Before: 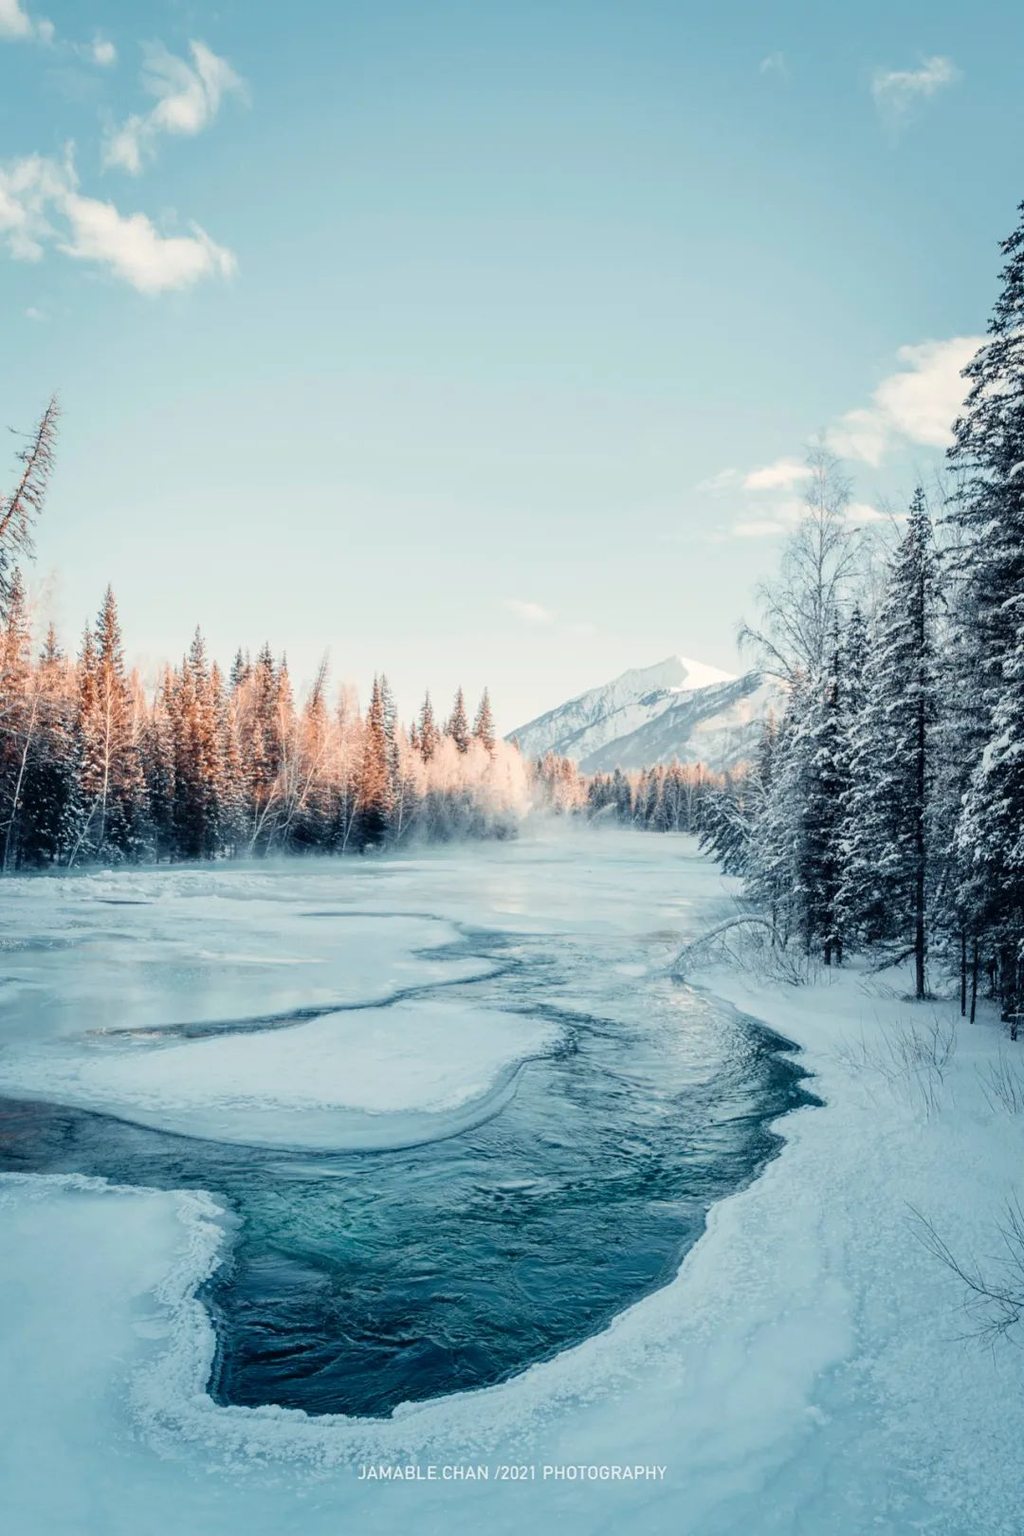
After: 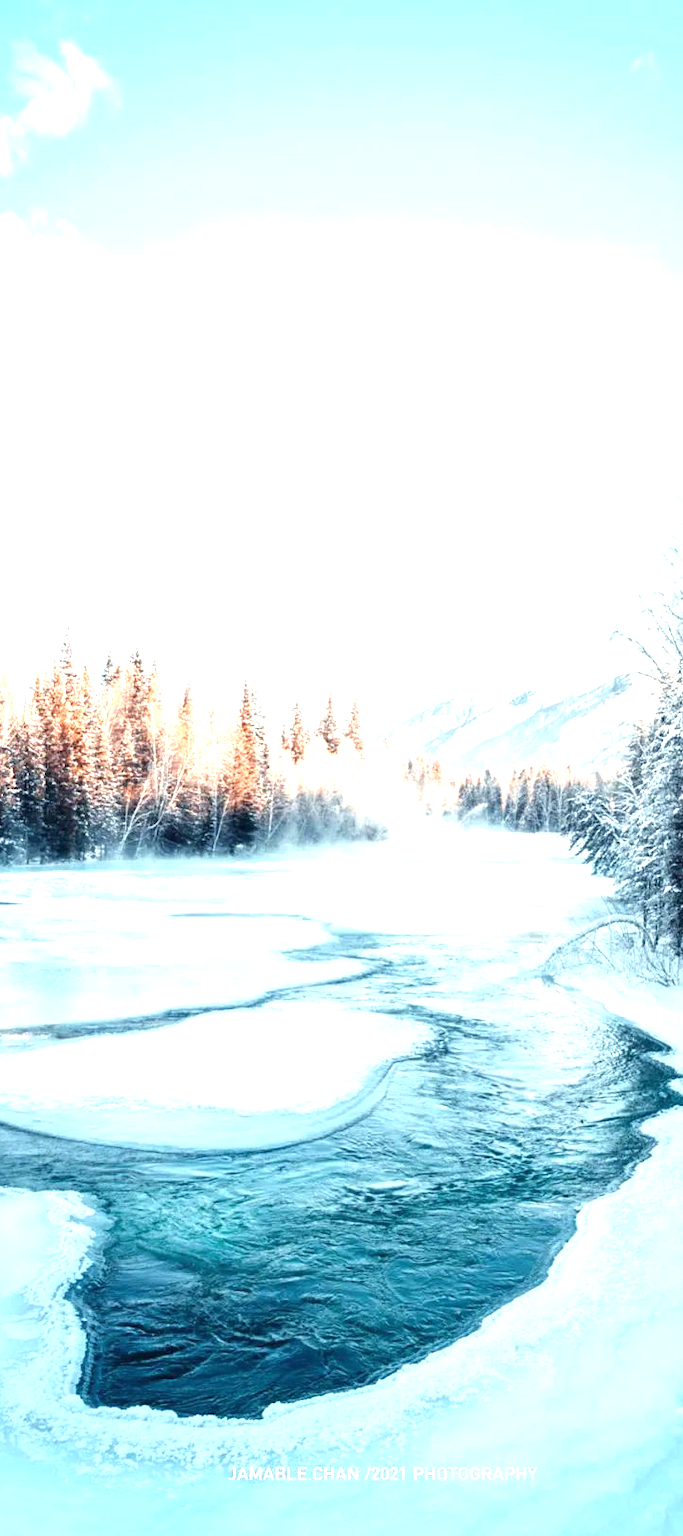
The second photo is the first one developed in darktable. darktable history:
crop and rotate: left 12.795%, right 20.509%
exposure: black level correction 0, exposure 1.289 EV, compensate highlight preservation false
